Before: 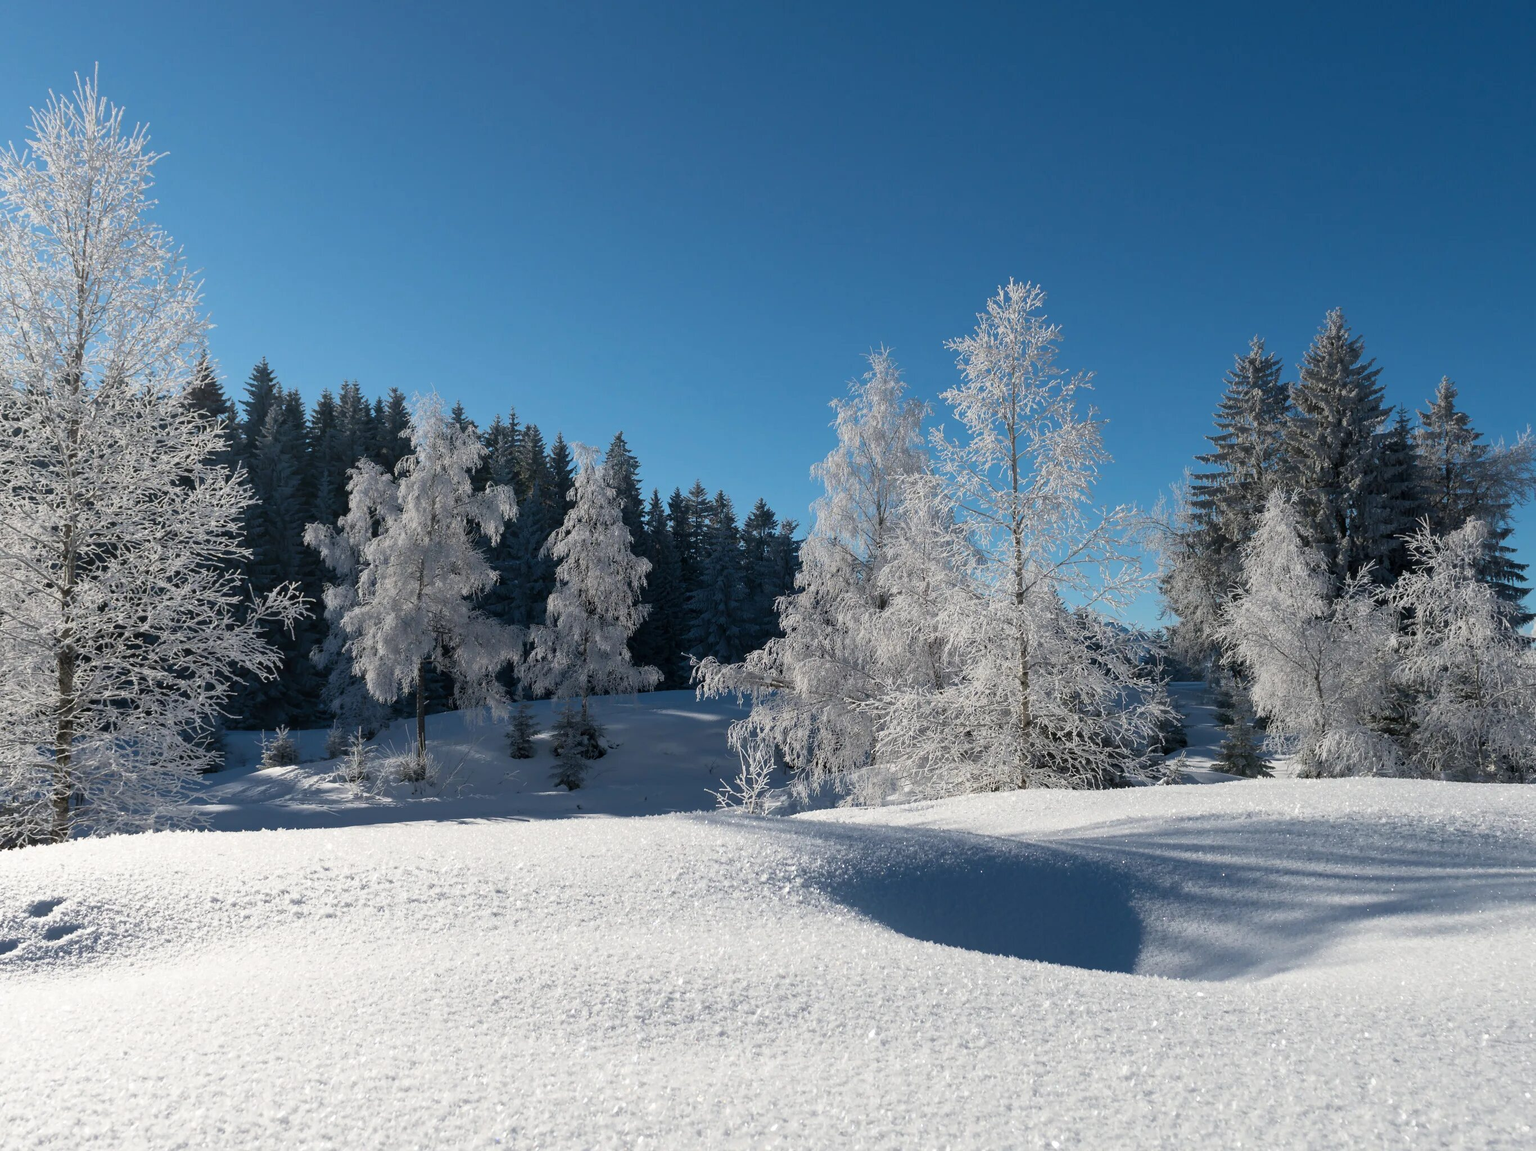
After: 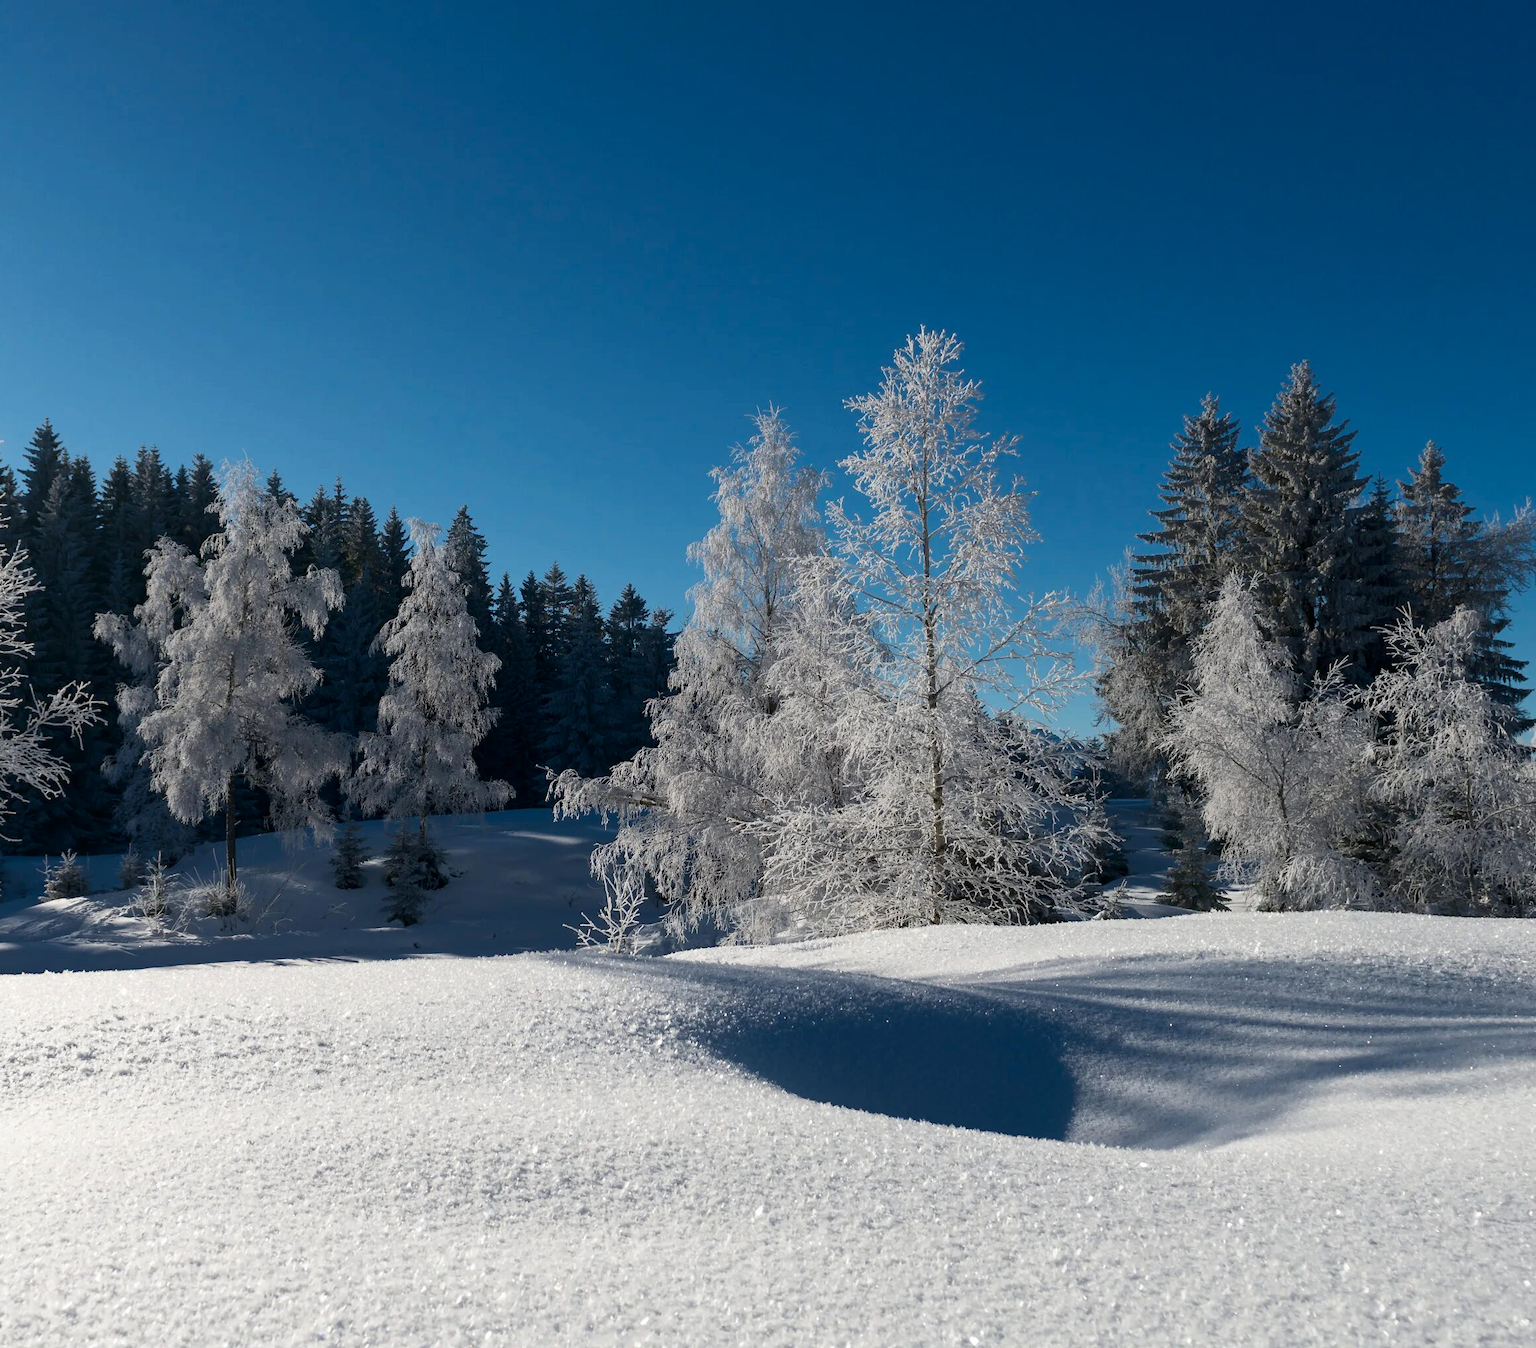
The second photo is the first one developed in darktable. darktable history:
crop and rotate: left 14.584%
contrast brightness saturation: contrast 0.07, brightness -0.13, saturation 0.06
